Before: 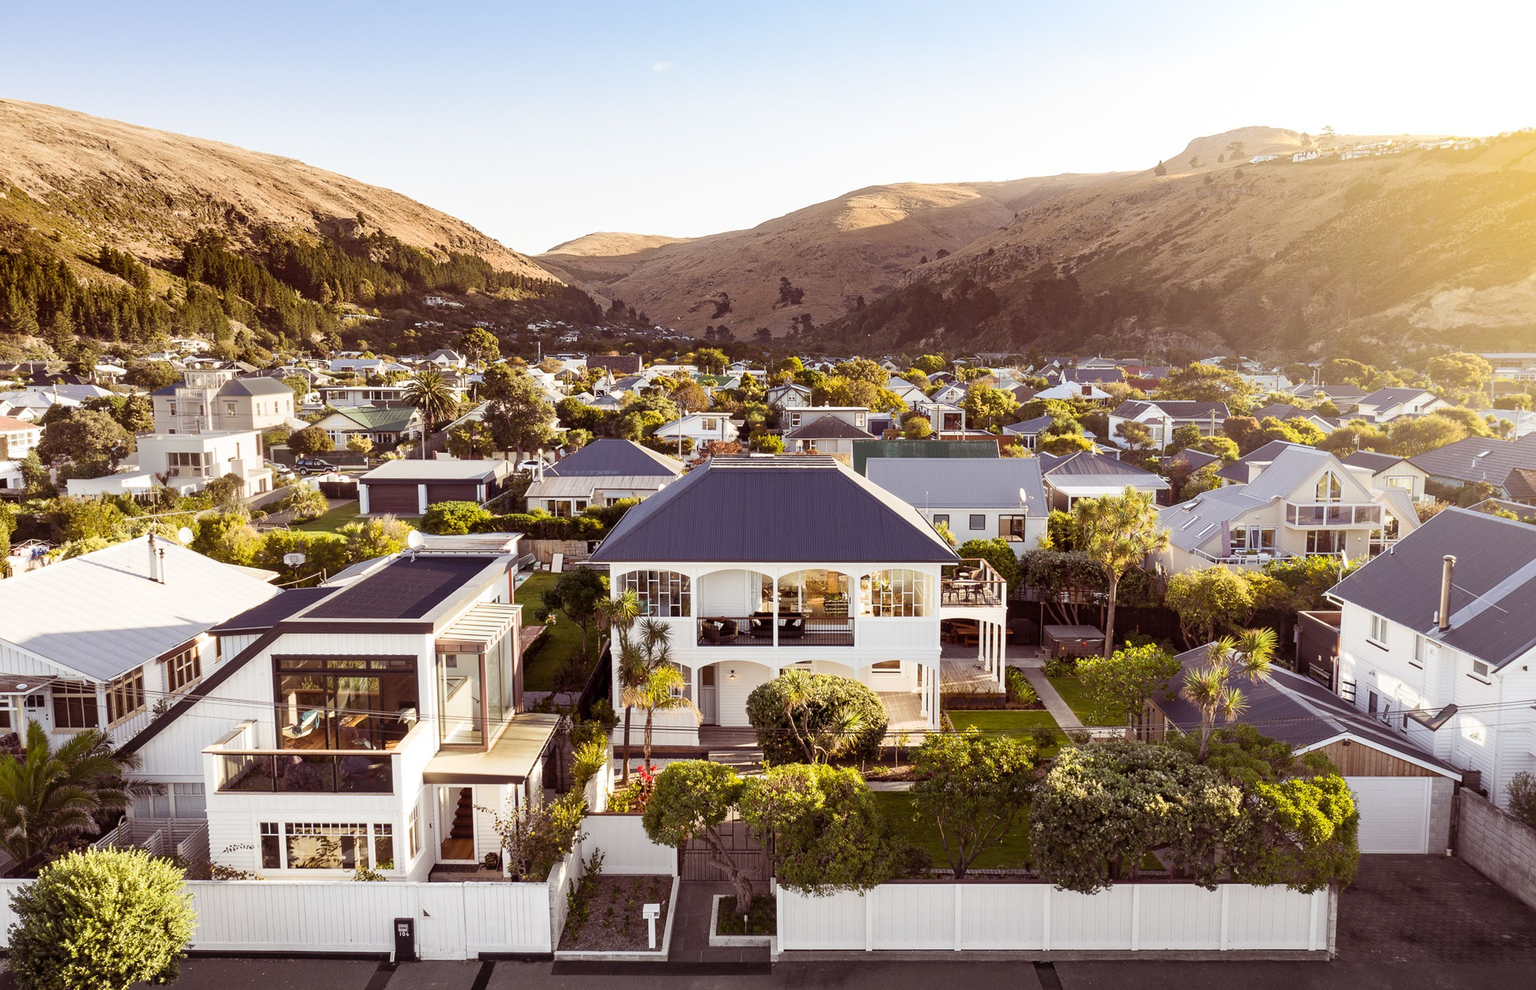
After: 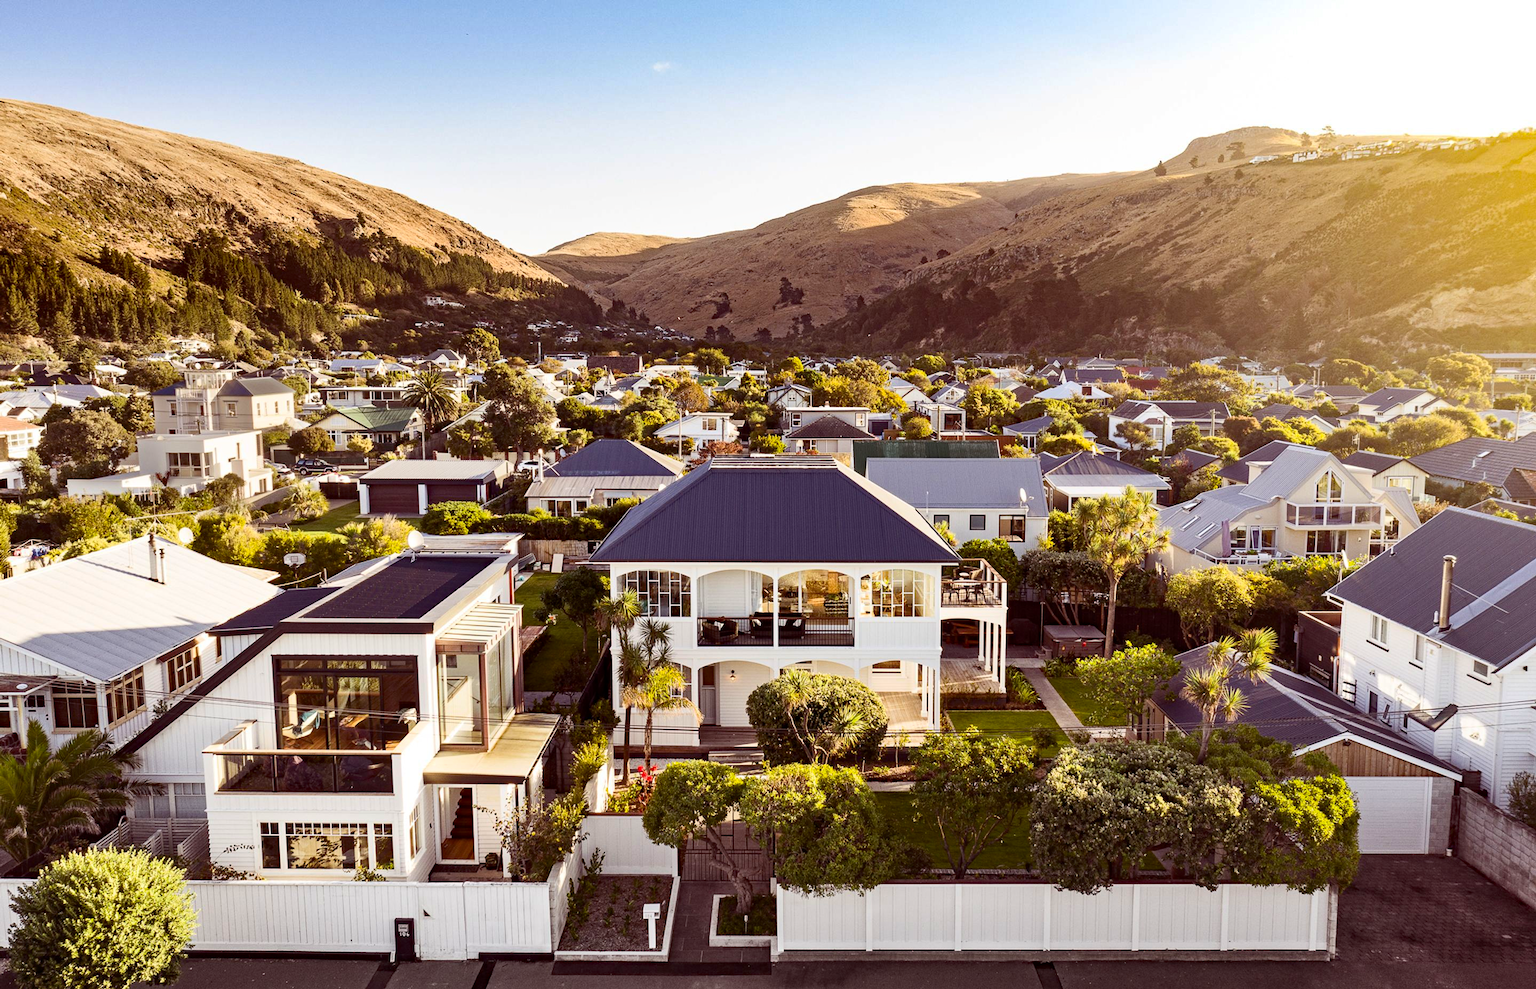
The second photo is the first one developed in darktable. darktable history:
contrast brightness saturation: contrast 0.15, brightness -0.01, saturation 0.1
shadows and highlights: soften with gaussian
haze removal: strength 0.29, distance 0.25, compatibility mode true, adaptive false
